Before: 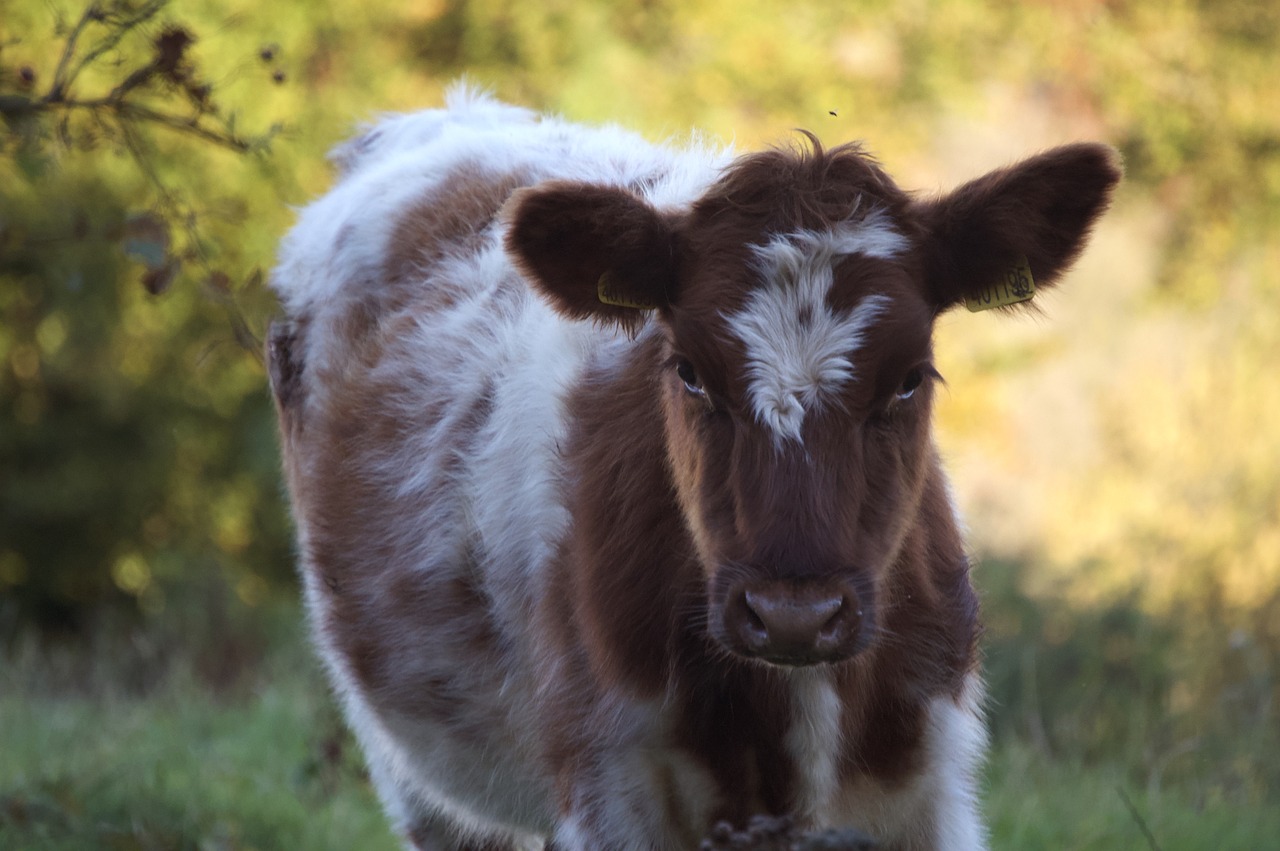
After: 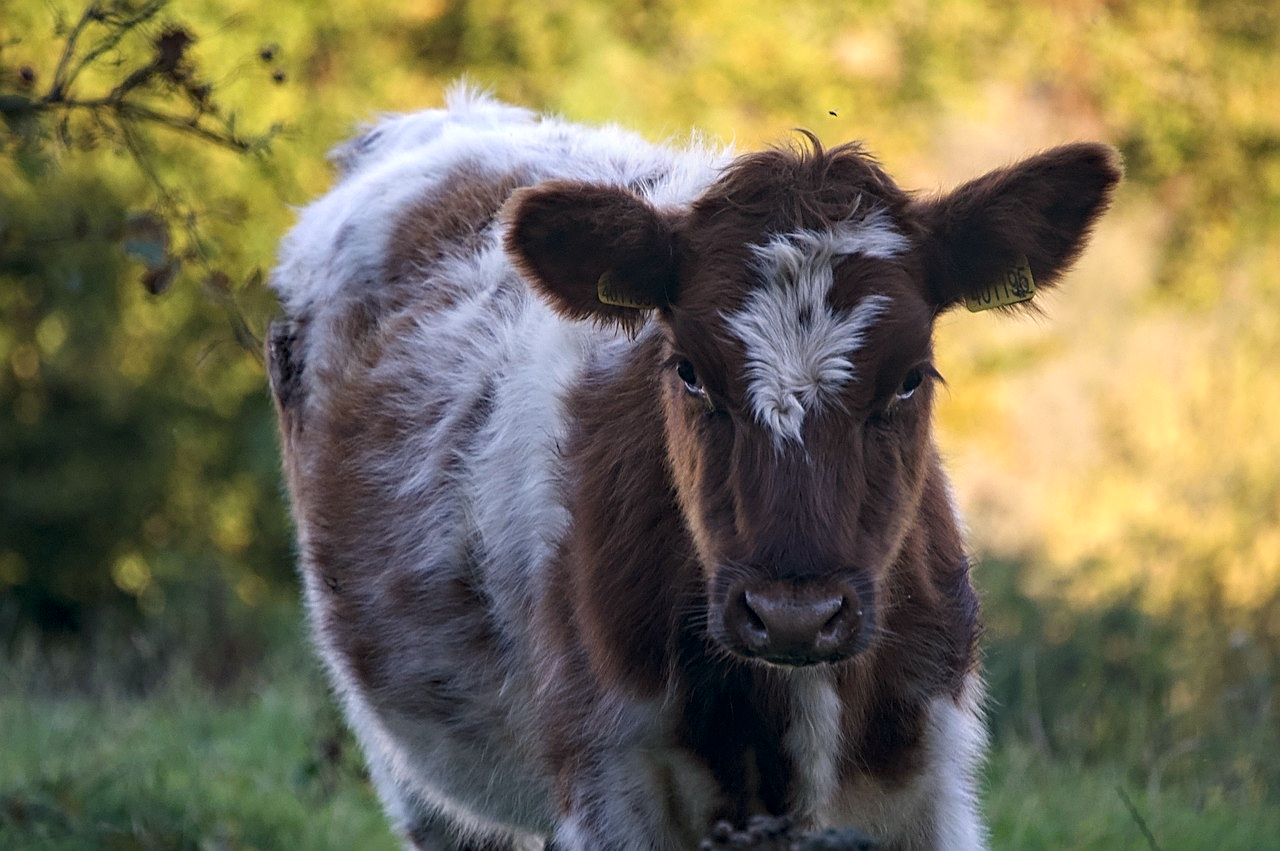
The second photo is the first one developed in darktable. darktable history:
sharpen: on, module defaults
color correction: highlights a* 5.34, highlights b* 5.29, shadows a* -4.86, shadows b* -5.03
local contrast: on, module defaults
haze removal: compatibility mode true, adaptive false
